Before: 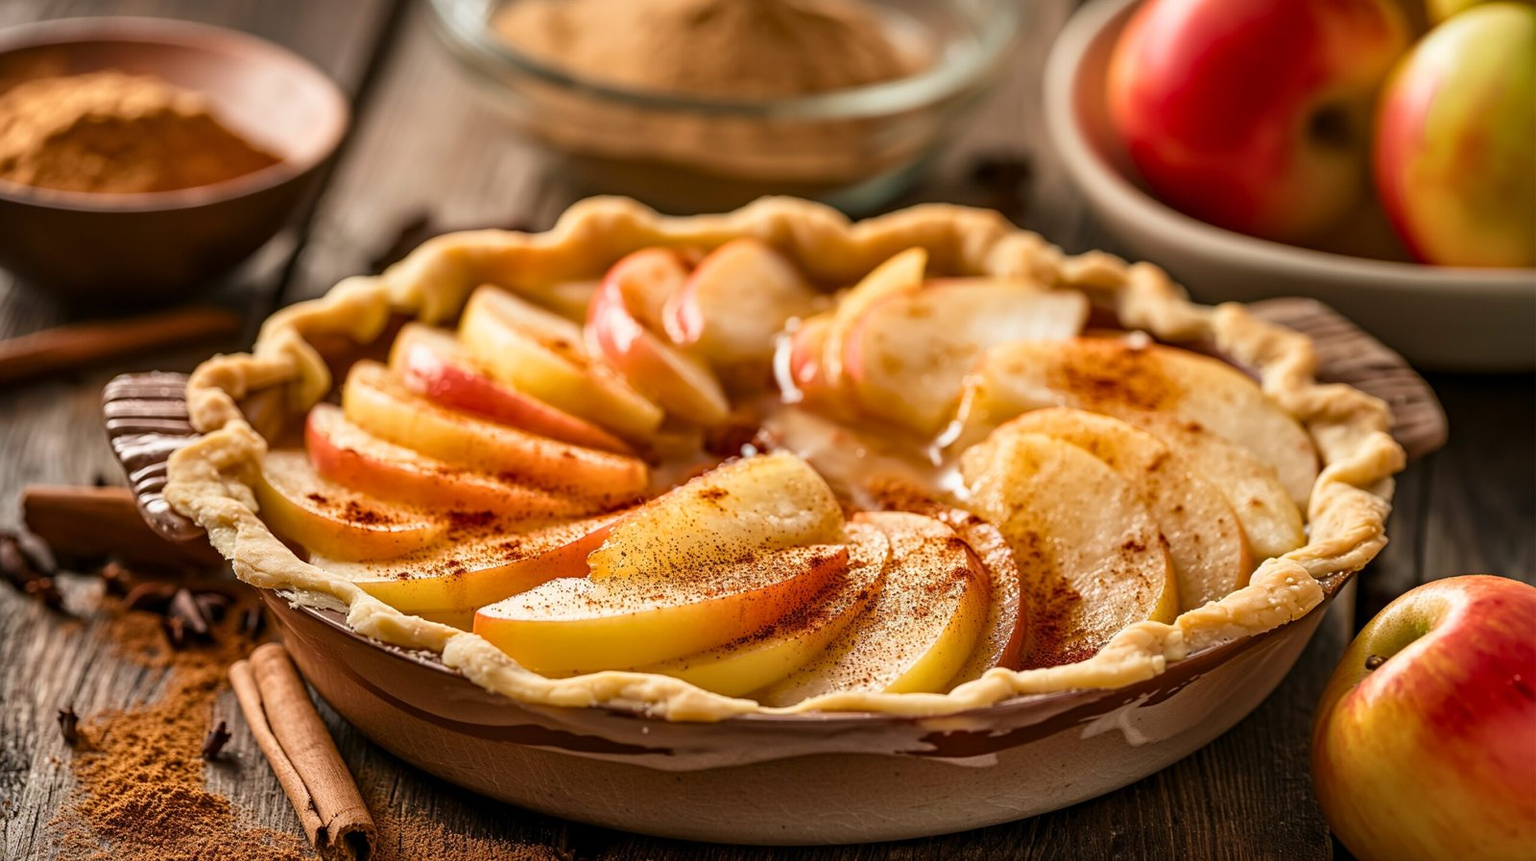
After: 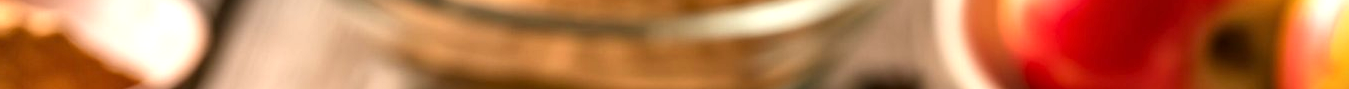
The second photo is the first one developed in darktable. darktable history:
local contrast: mode bilateral grid, contrast 28, coarseness 16, detail 115%, midtone range 0.2
crop and rotate: left 9.644%, top 9.491%, right 6.021%, bottom 80.509%
exposure: black level correction 0, exposure 0.7 EV, compensate exposure bias true, compensate highlight preservation false
